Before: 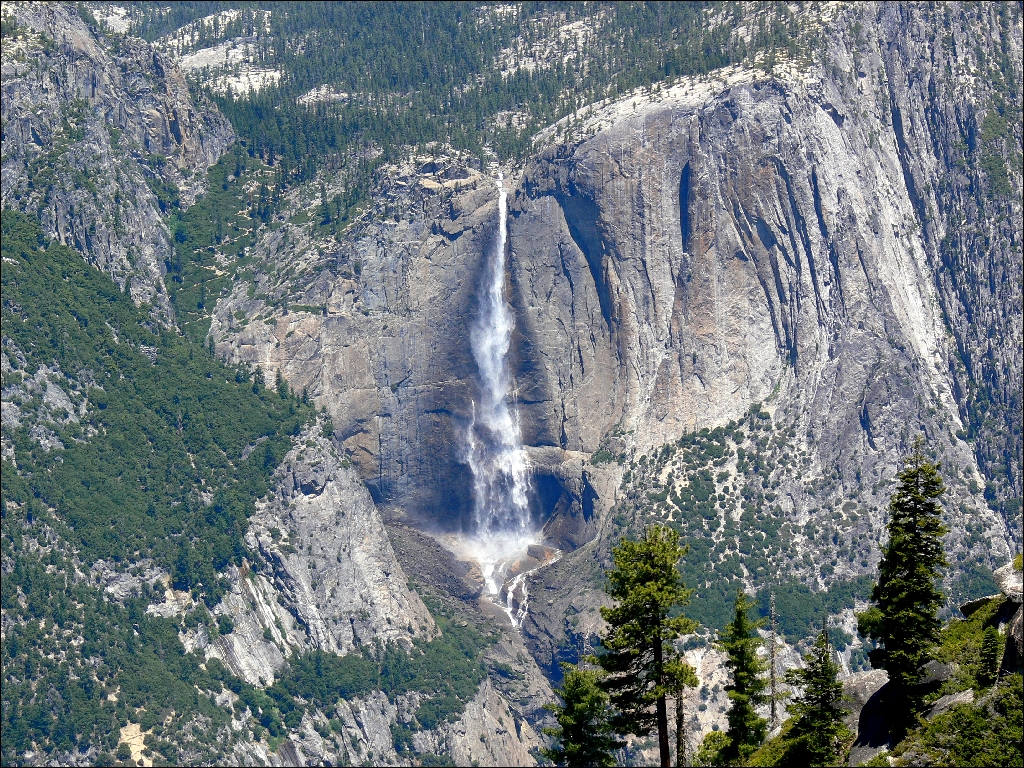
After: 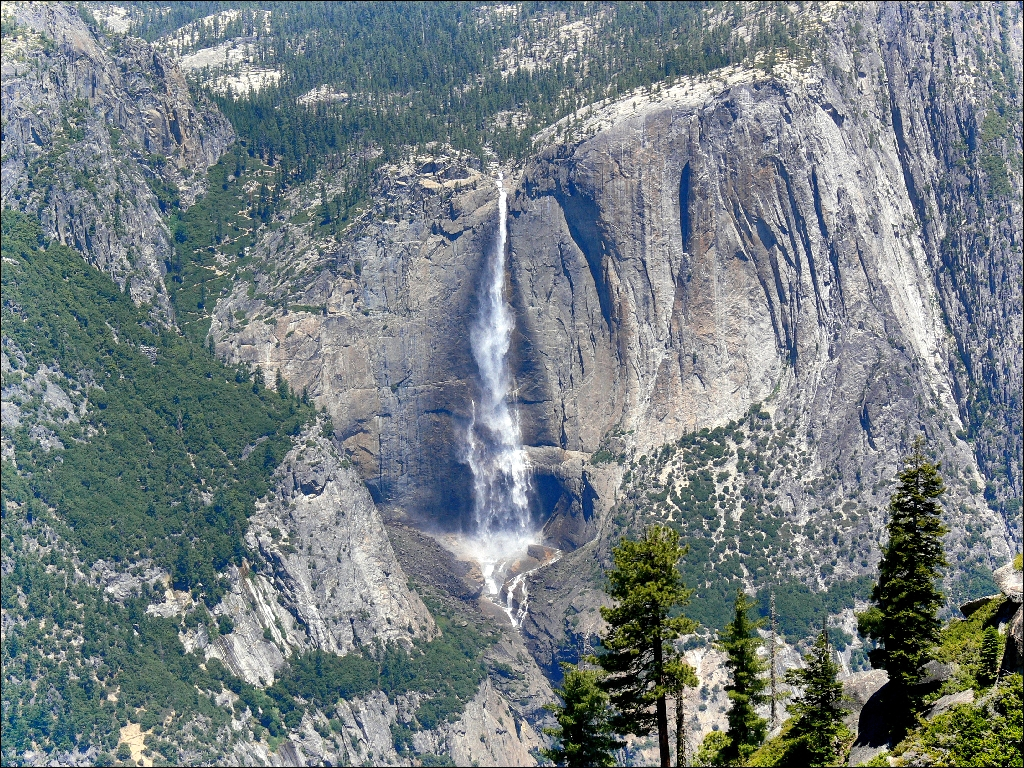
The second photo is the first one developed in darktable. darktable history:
grain: coarseness 0.09 ISO, strength 10%
shadows and highlights: highlights color adjustment 0%, low approximation 0.01, soften with gaussian
